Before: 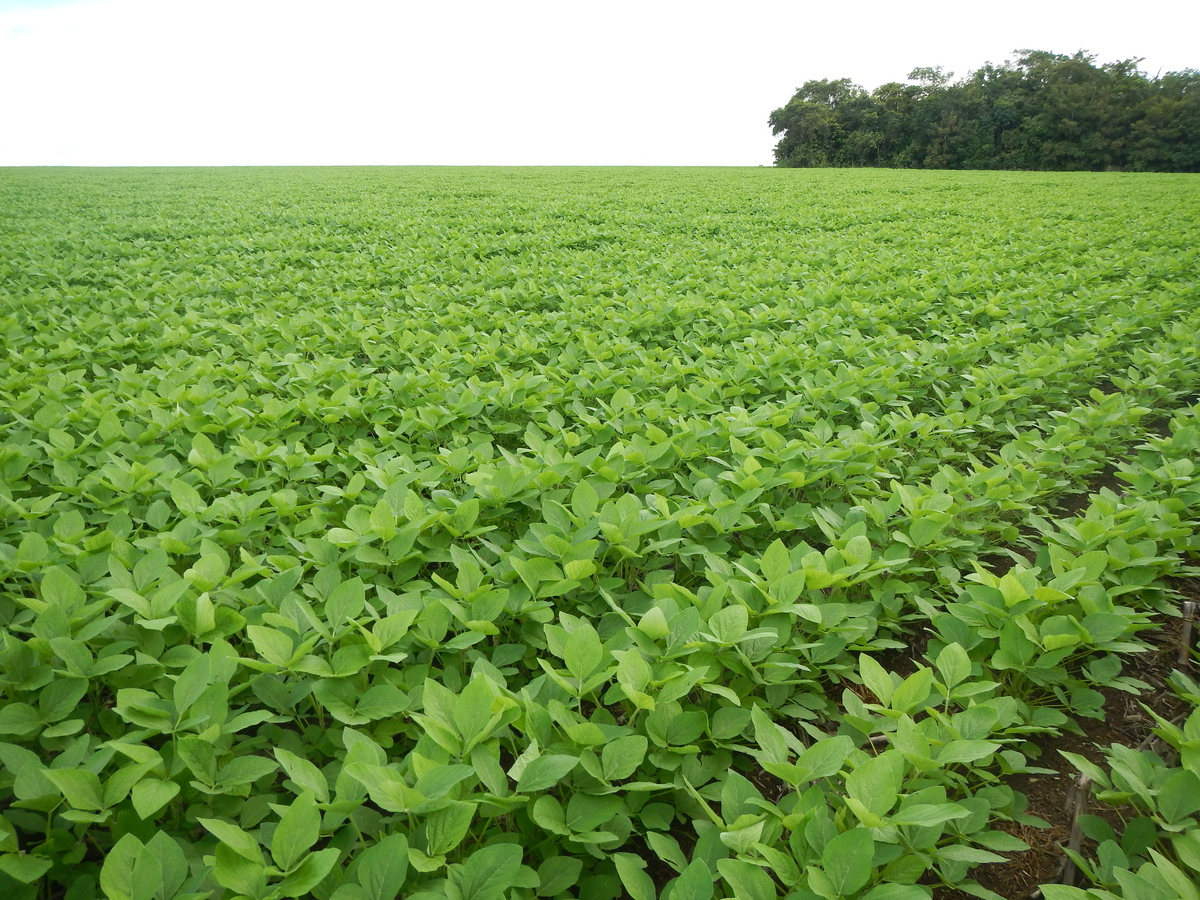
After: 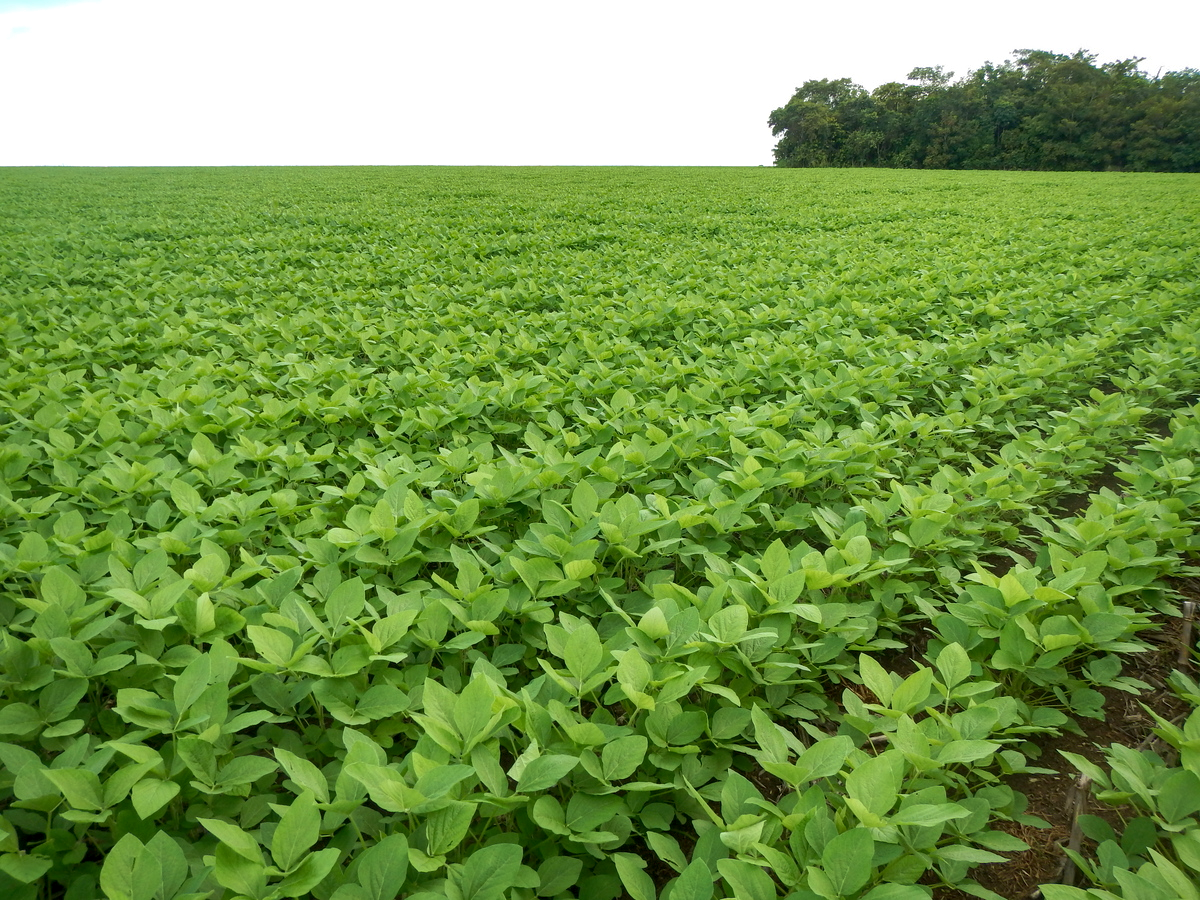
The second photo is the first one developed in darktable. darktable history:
local contrast: highlights 25%, shadows 75%, midtone range 0.75
velvia: on, module defaults
shadows and highlights: on, module defaults
